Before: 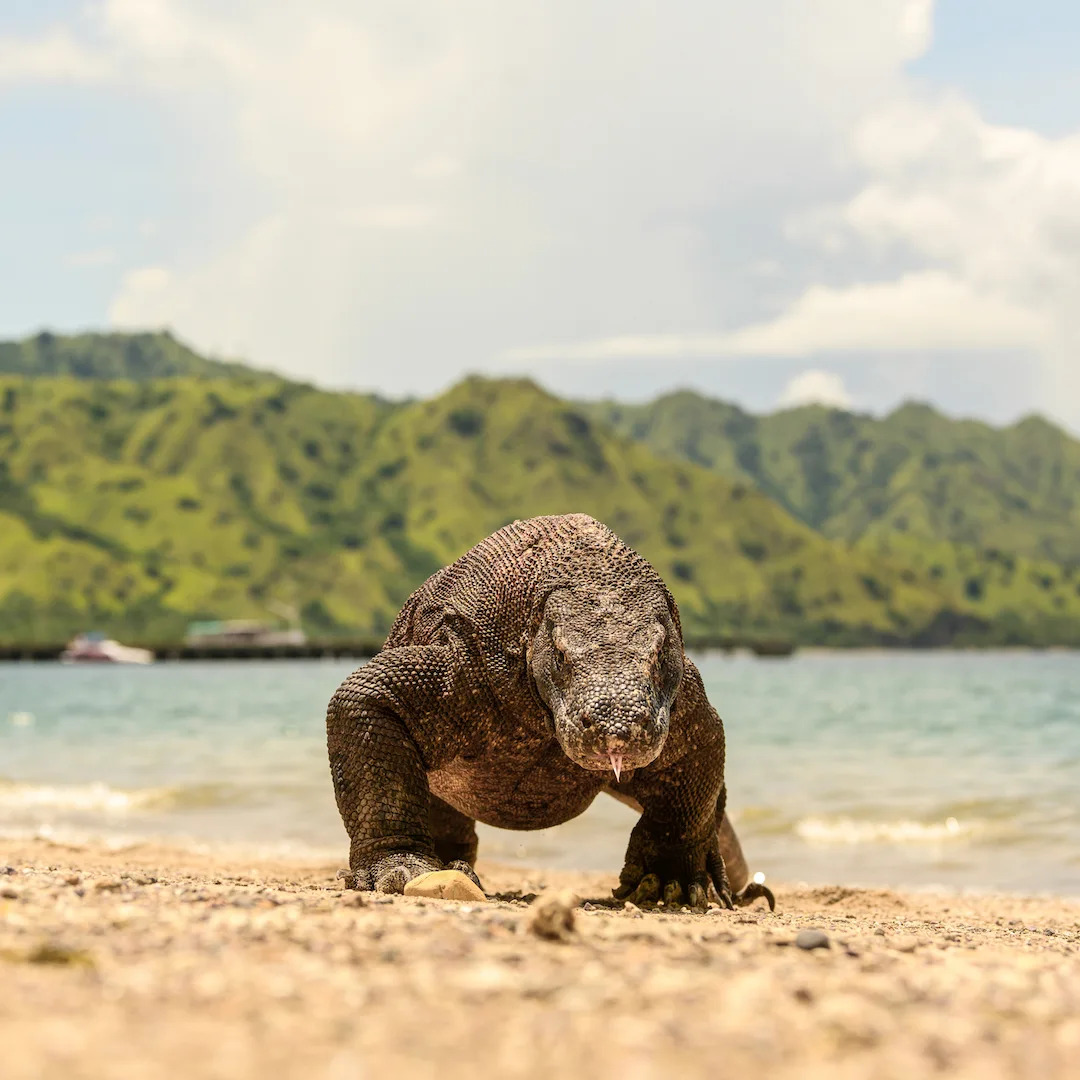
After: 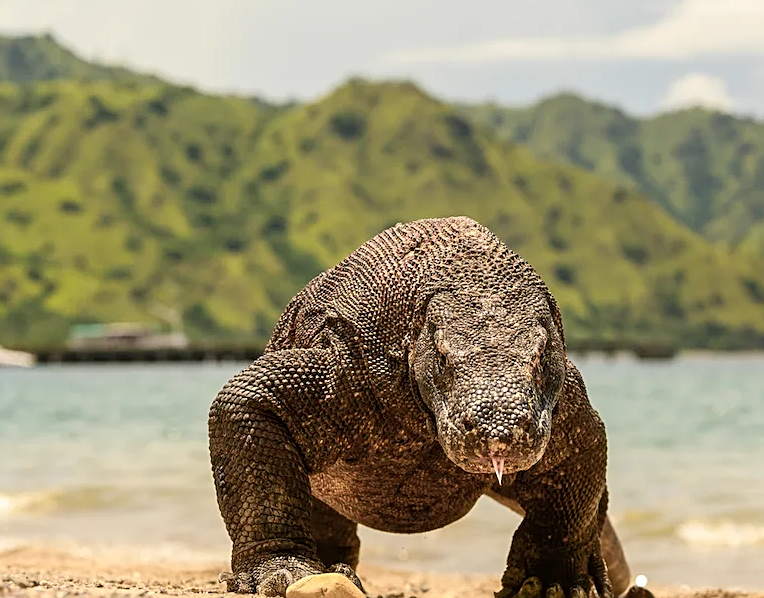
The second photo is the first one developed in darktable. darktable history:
sharpen: on, module defaults
crop: left 11.005%, top 27.533%, right 18.235%, bottom 17.09%
